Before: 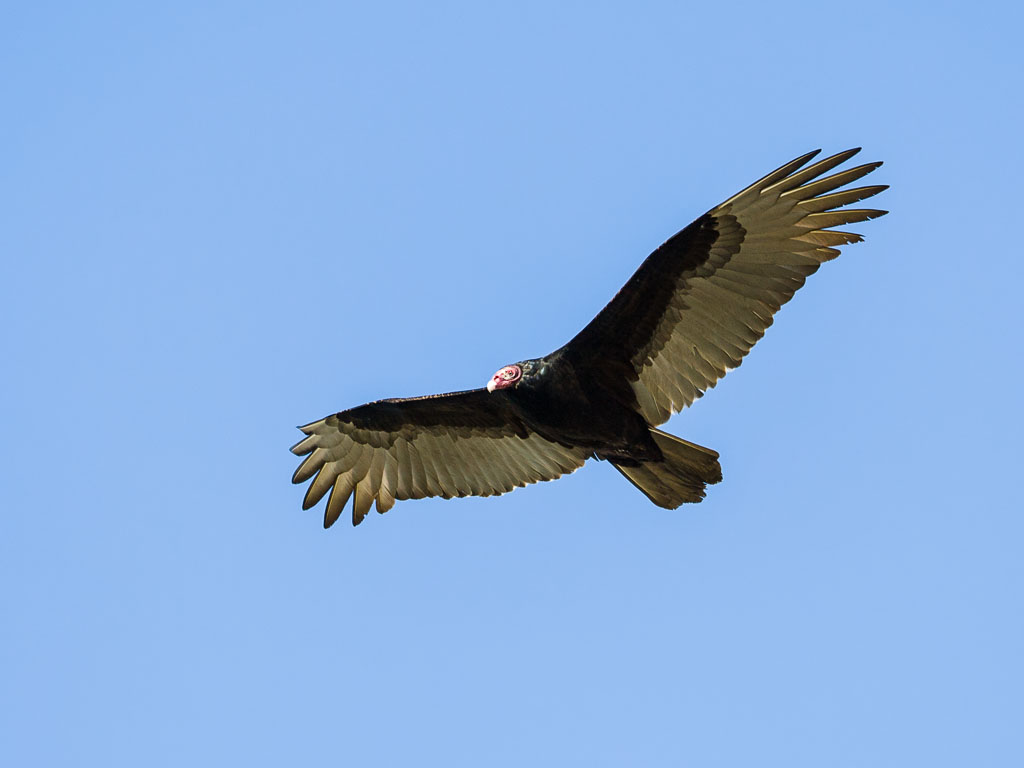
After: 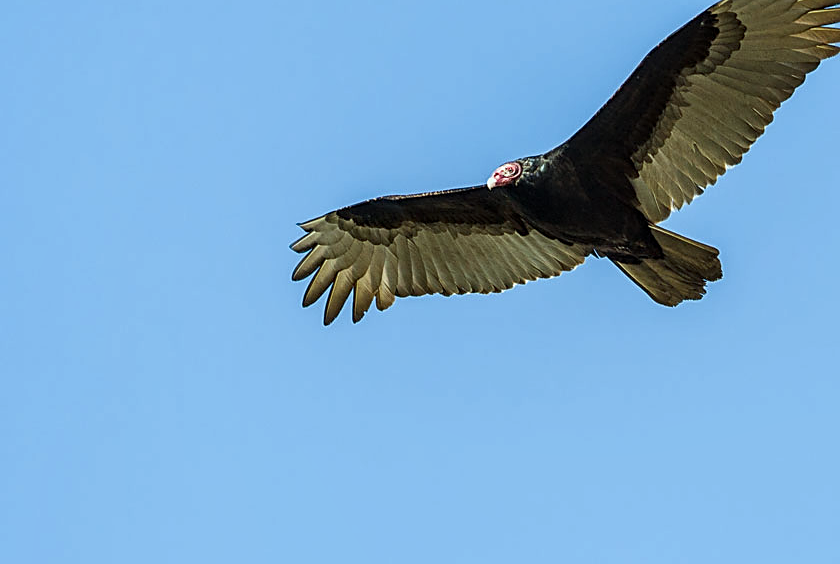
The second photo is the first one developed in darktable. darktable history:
crop: top 26.531%, right 17.959%
local contrast: on, module defaults
color correction: highlights a* -6.69, highlights b* 0.49
sharpen: on, module defaults
